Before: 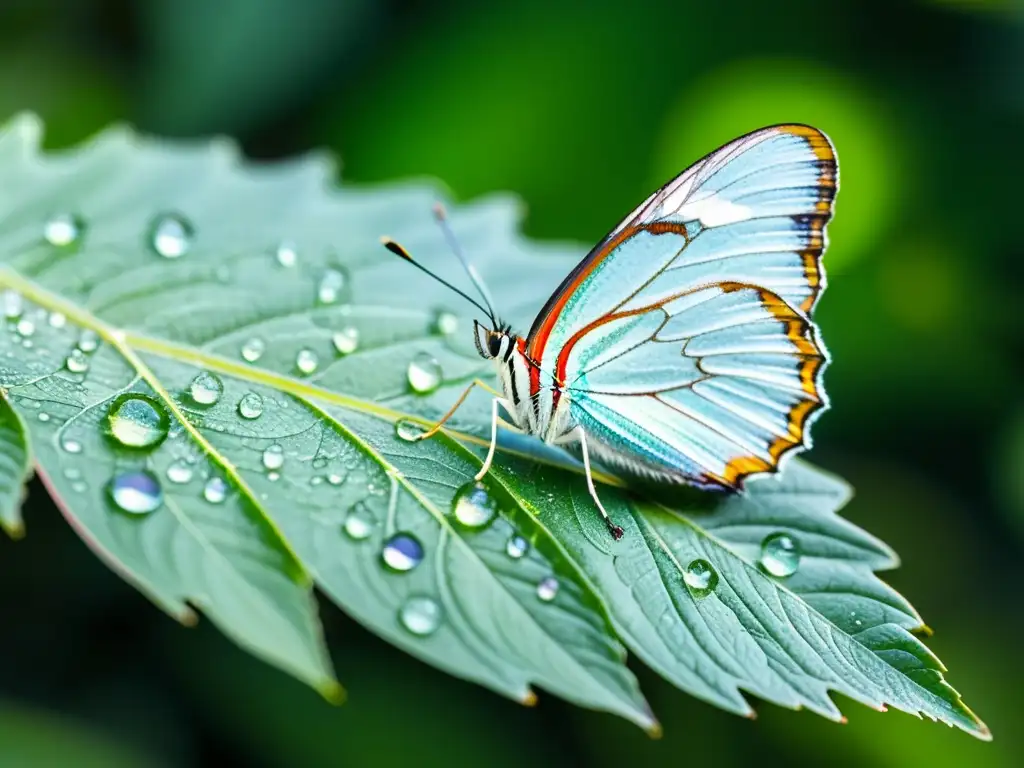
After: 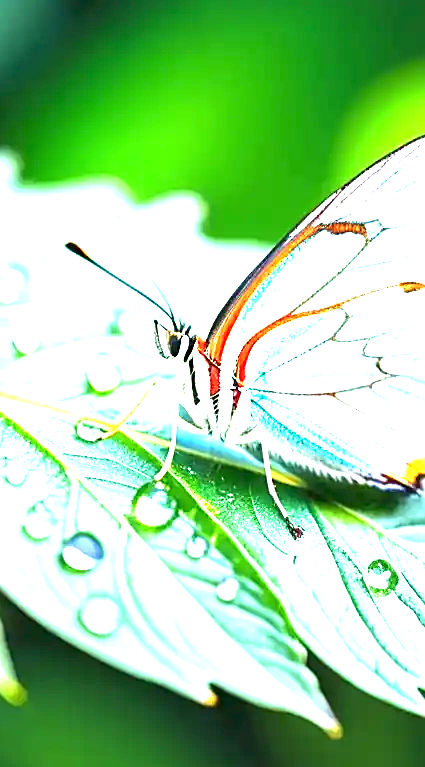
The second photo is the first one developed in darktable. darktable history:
crop: left 31.298%, right 27.181%
tone equalizer: edges refinement/feathering 500, mask exposure compensation -1.57 EV, preserve details no
exposure: black level correction 0, exposure 2.156 EV, compensate exposure bias true, compensate highlight preservation false
sharpen: on, module defaults
